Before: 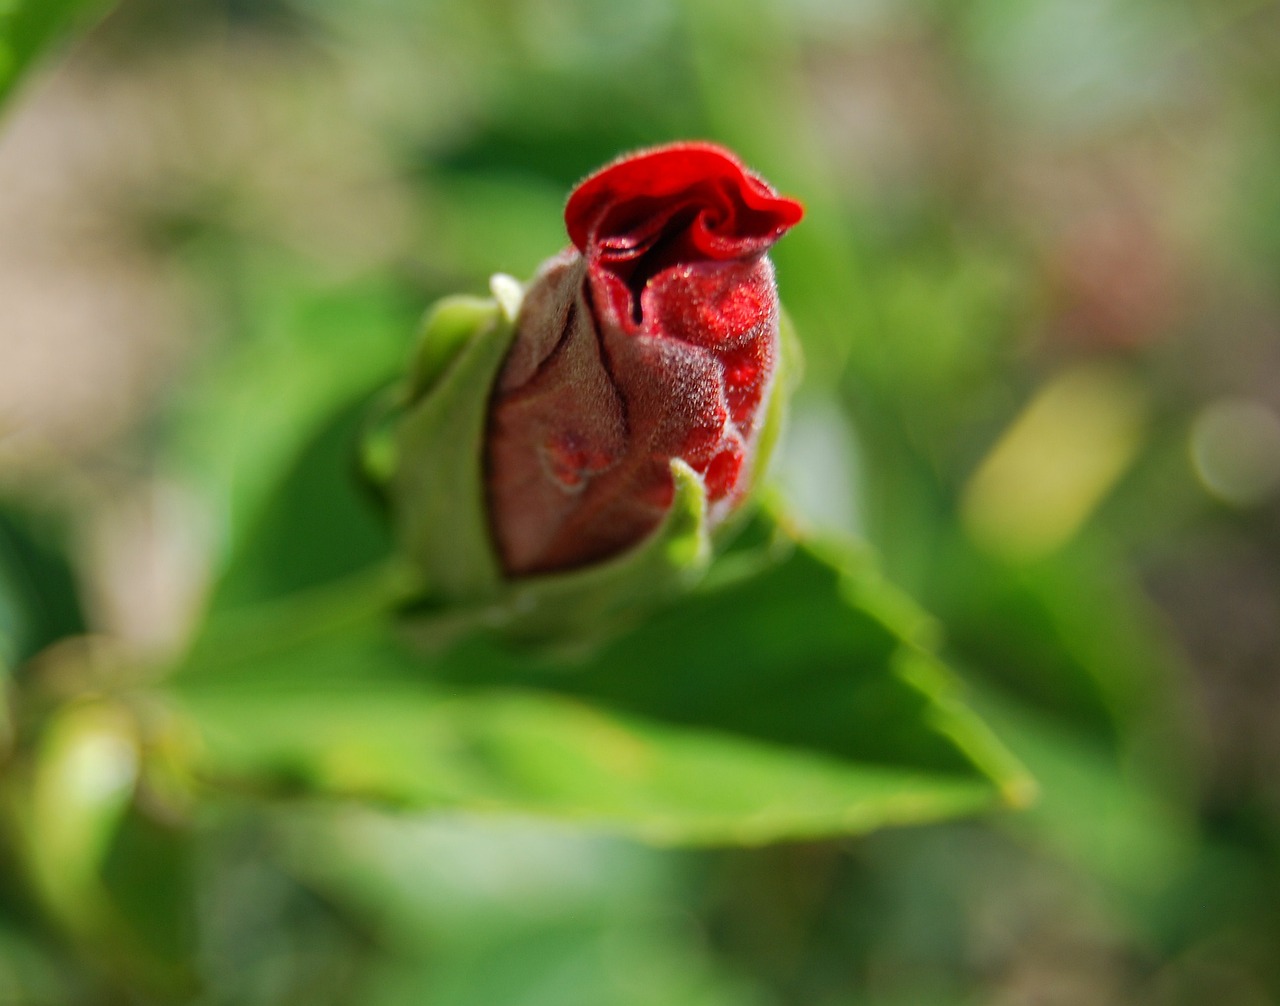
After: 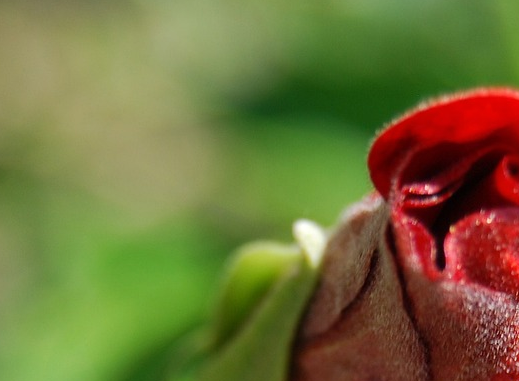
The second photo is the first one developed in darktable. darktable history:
shadows and highlights: radius 125.46, shadows 30.51, highlights -30.51, low approximation 0.01, soften with gaussian
crop: left 15.452%, top 5.459%, right 43.956%, bottom 56.62%
